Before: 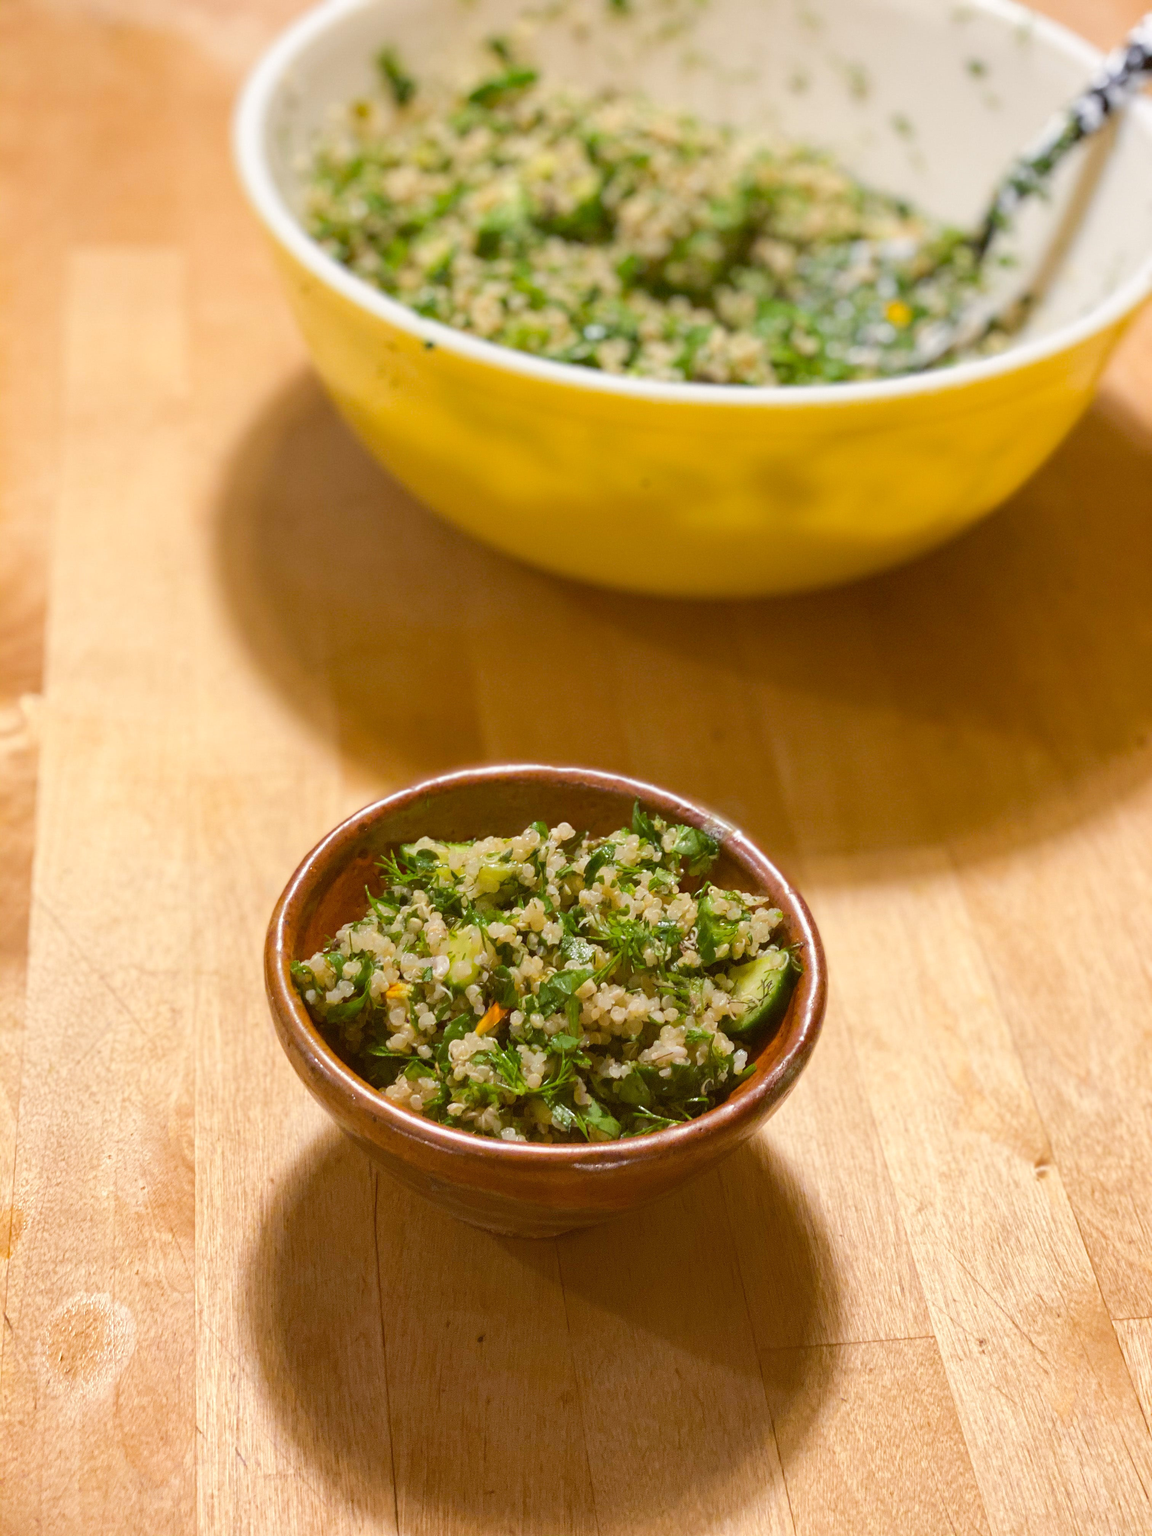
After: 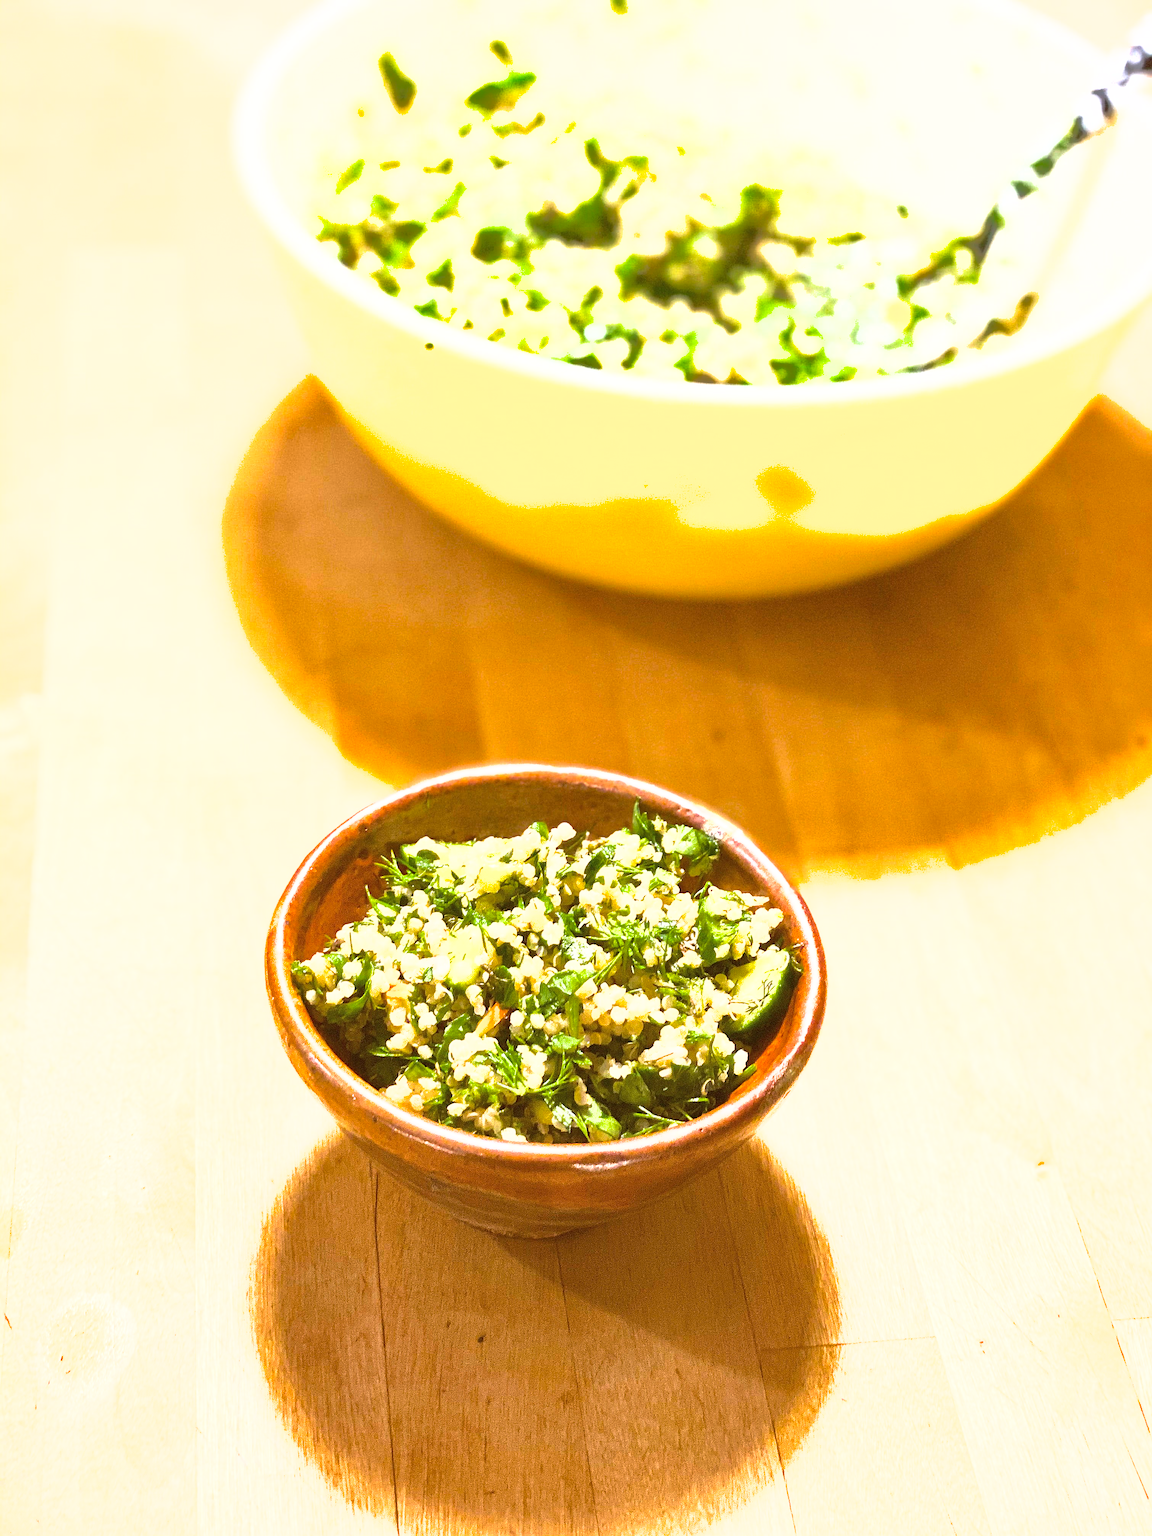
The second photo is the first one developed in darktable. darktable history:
shadows and highlights: on, module defaults
sharpen: on, module defaults
tone equalizer: -8 EV -0.75 EV, -7 EV -0.7 EV, -6 EV -0.6 EV, -5 EV -0.4 EV, -3 EV 0.4 EV, -2 EV 0.6 EV, -1 EV 0.7 EV, +0 EV 0.75 EV, edges refinement/feathering 500, mask exposure compensation -1.57 EV, preserve details no
exposure: exposure 1.2 EV, compensate highlight preservation false
